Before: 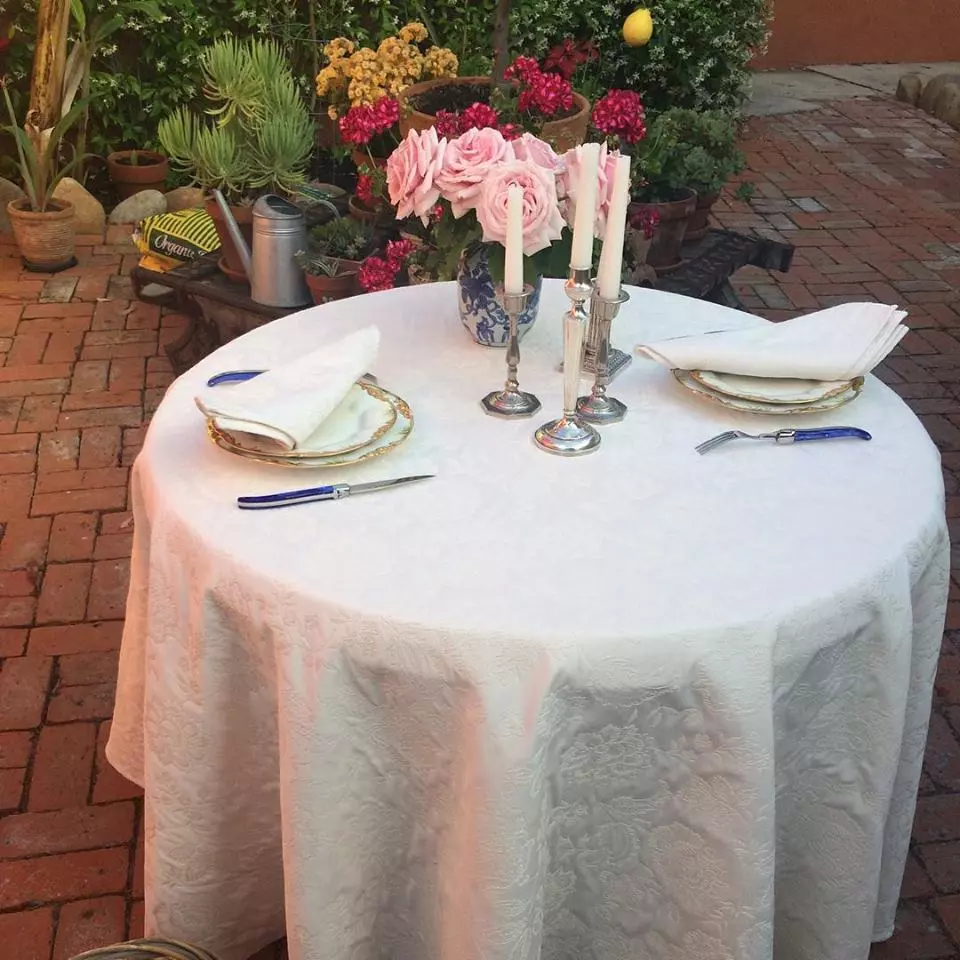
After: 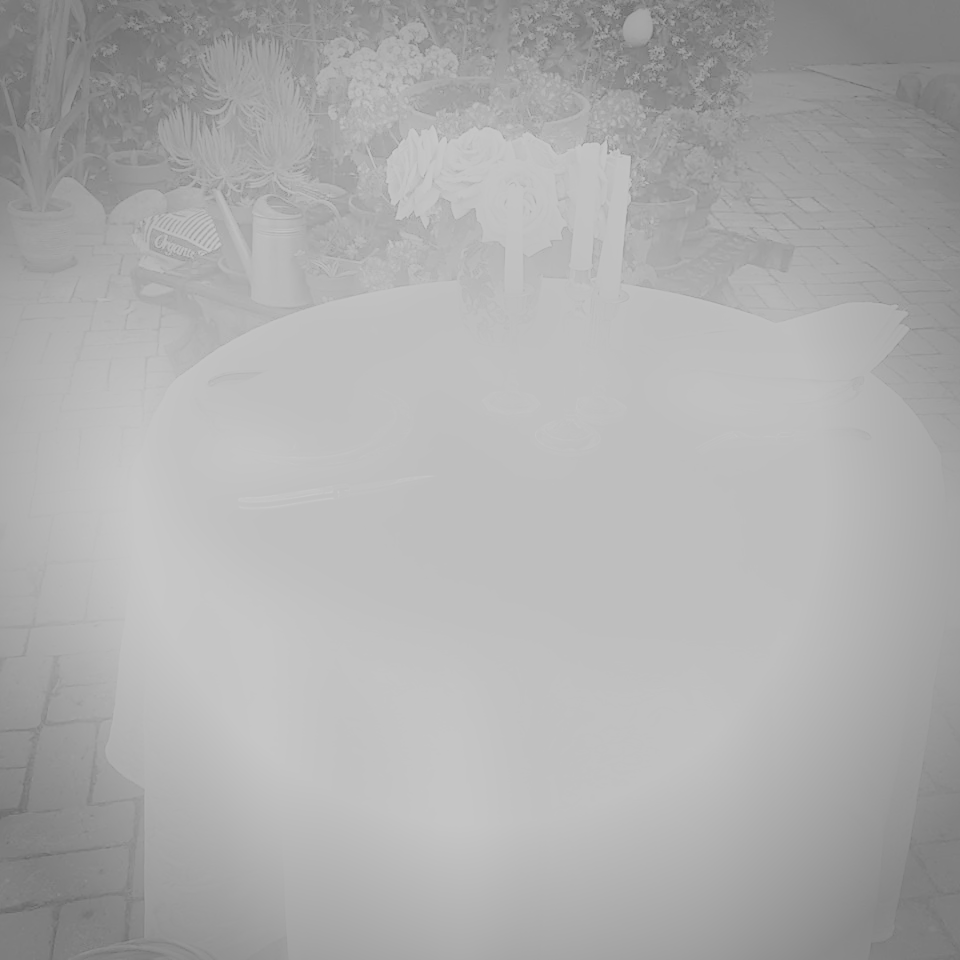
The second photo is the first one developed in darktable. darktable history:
monochrome: a 79.32, b 81.83, size 1.1
contrast brightness saturation: contrast -0.32, brightness 0.75, saturation -0.78
bloom: size 16%, threshold 98%, strength 20%
sharpen: on, module defaults
color calibration: illuminant as shot in camera, x 0.358, y 0.373, temperature 4628.91 K
exposure: black level correction 0, exposure 1.1 EV, compensate exposure bias true, compensate highlight preservation false
tone curve: curves: ch0 [(0, 0) (0.004, 0.001) (0.133, 0.151) (0.325, 0.399) (0.475, 0.579) (0.832, 0.902) (1, 1)], color space Lab, linked channels, preserve colors none
vignetting: fall-off start 71.74%
